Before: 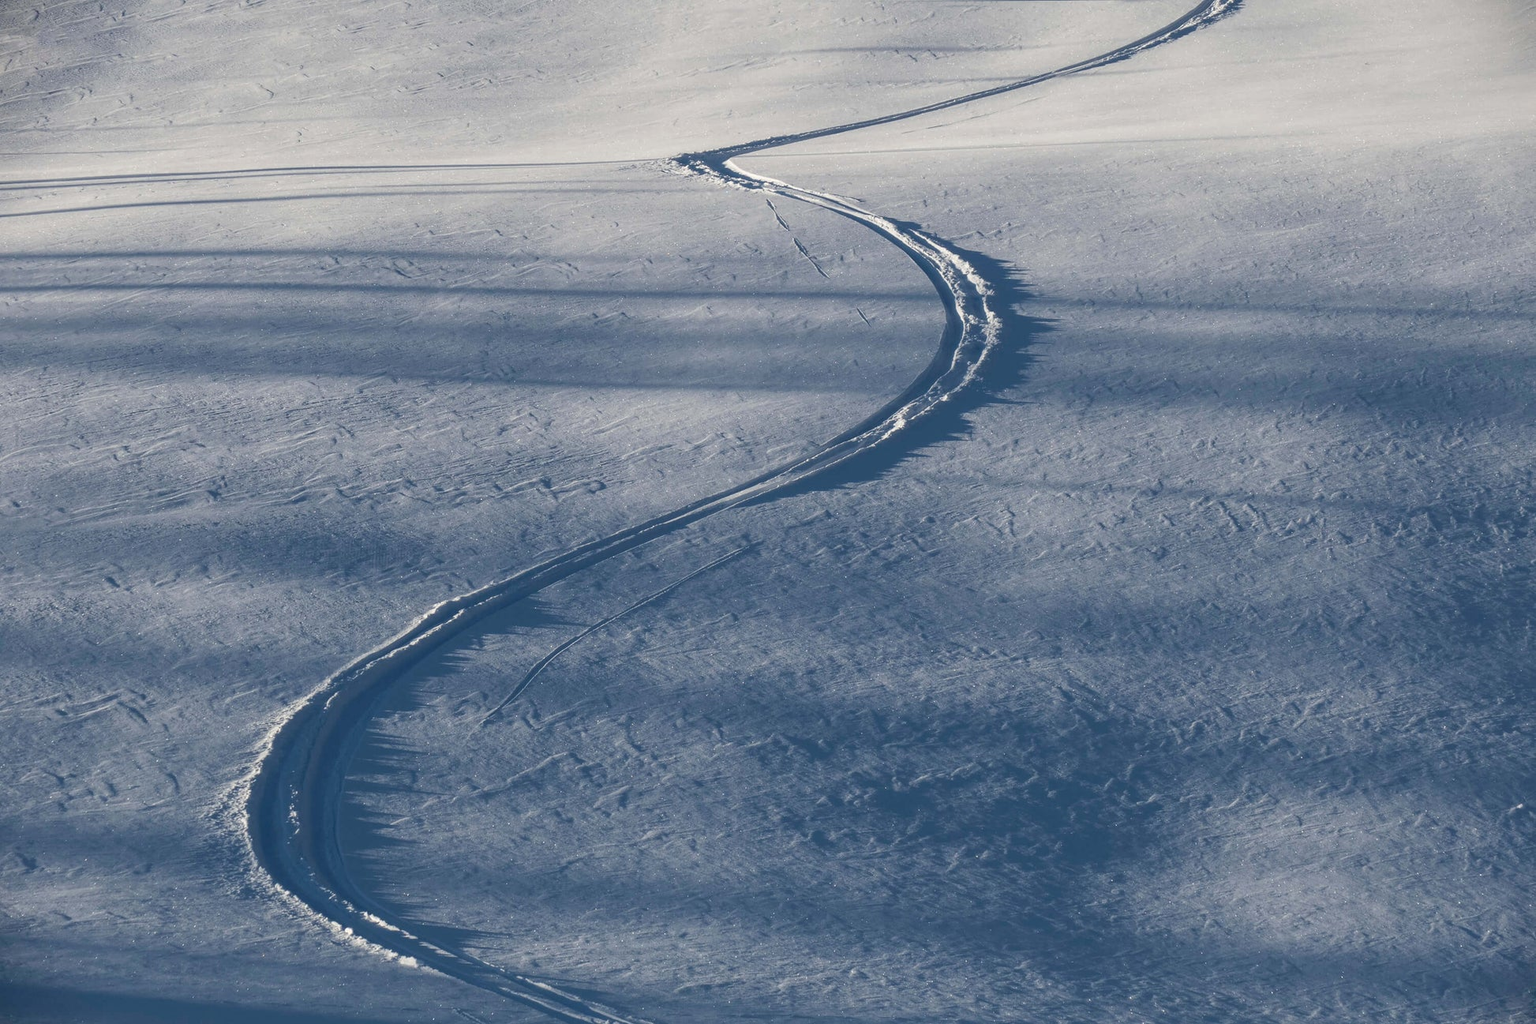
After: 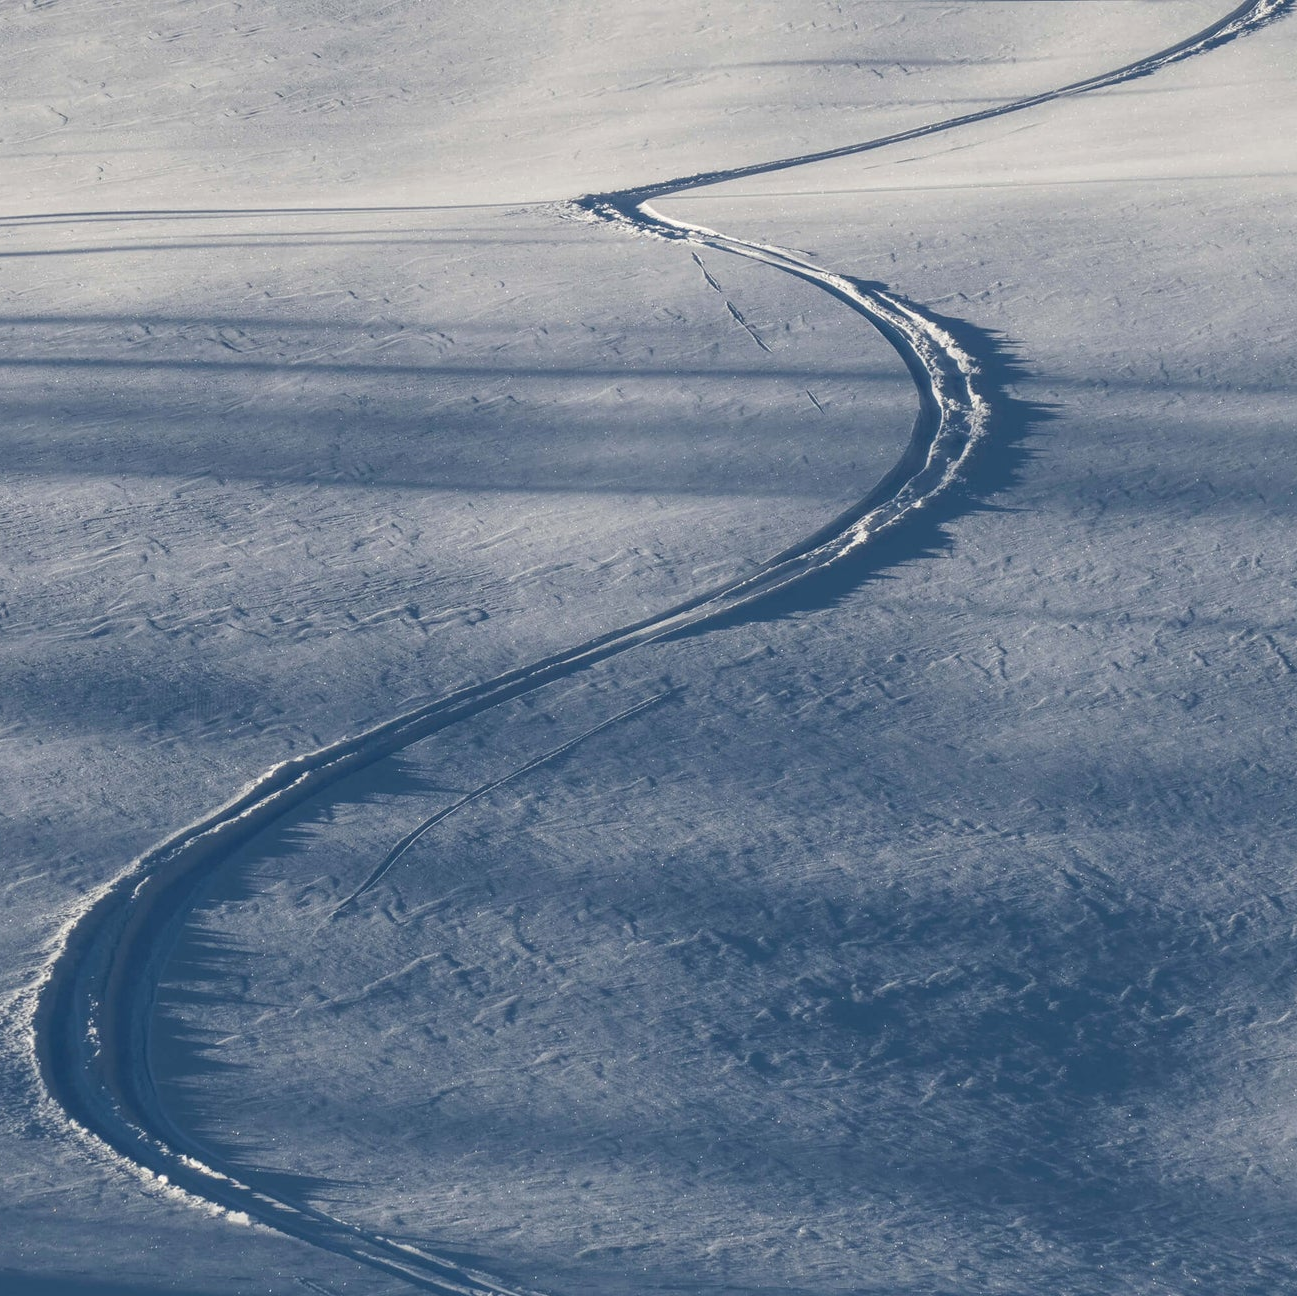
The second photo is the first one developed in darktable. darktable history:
tone equalizer: on, module defaults
crop and rotate: left 14.385%, right 18.948%
